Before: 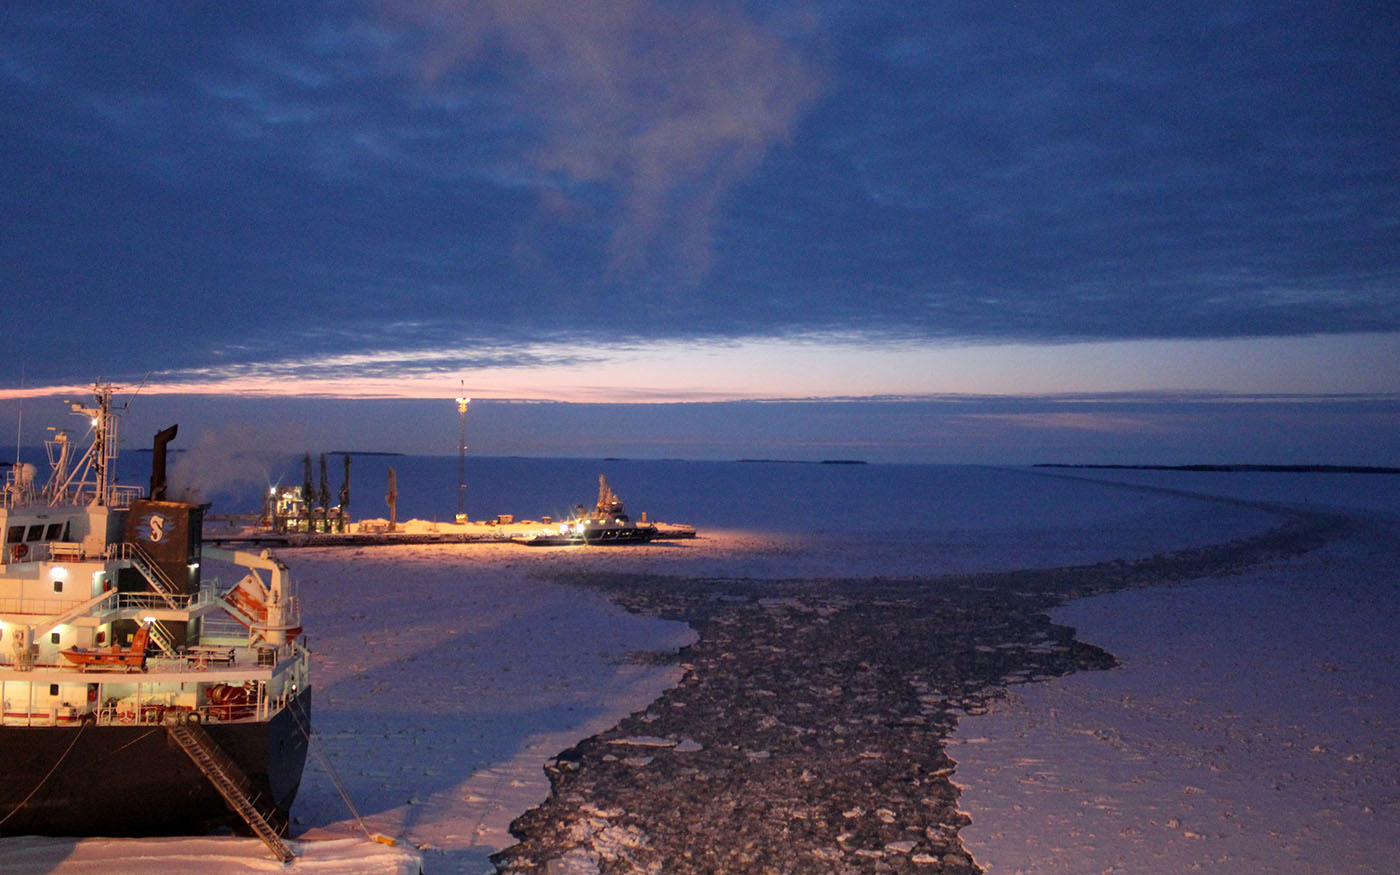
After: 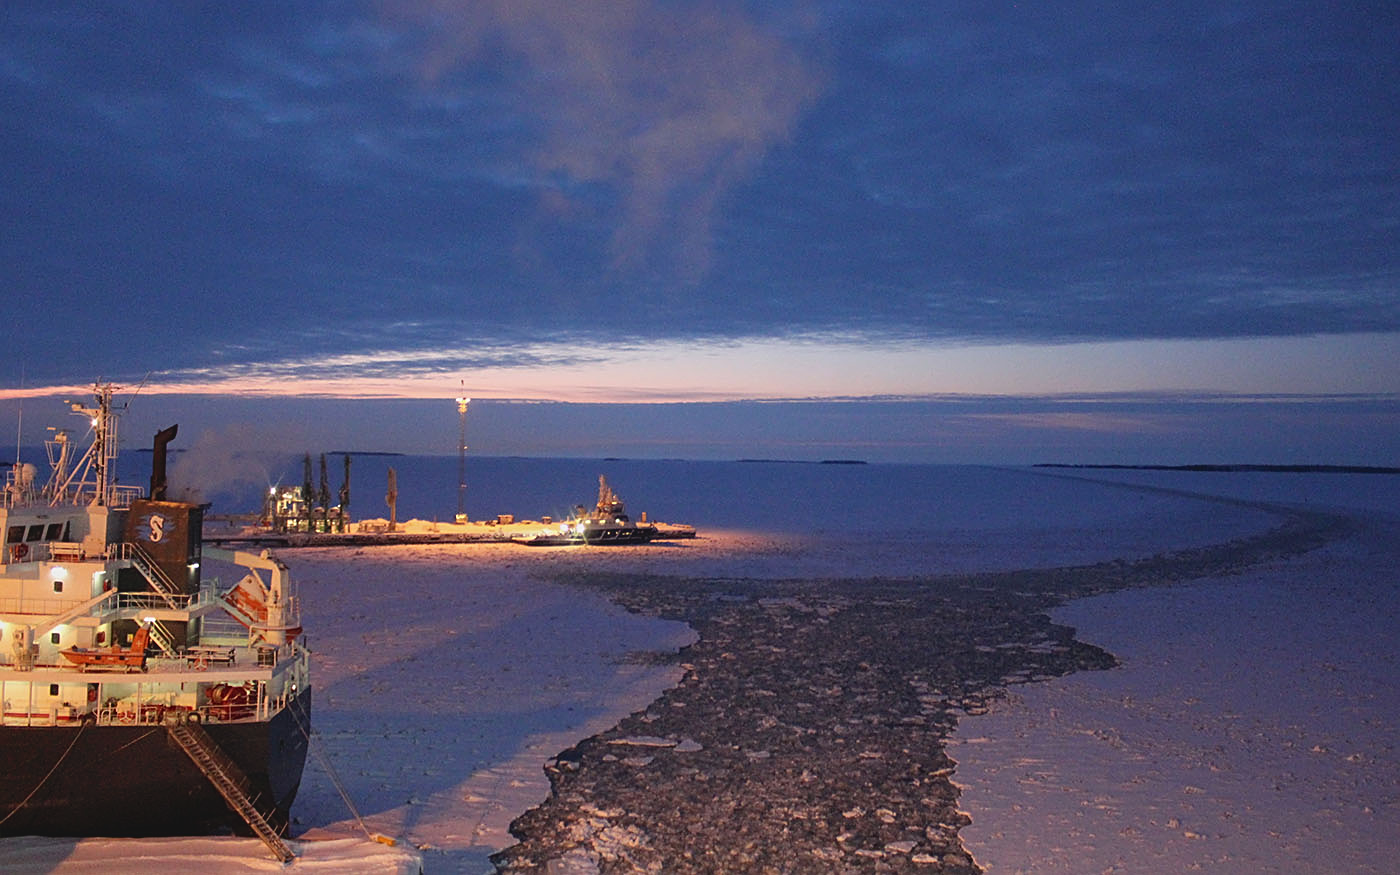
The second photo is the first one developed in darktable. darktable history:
color zones: curves: ch0 [(0.25, 0.5) (0.428, 0.473) (0.75, 0.5)]; ch1 [(0.243, 0.479) (0.398, 0.452) (0.75, 0.5)]
sharpen: on, module defaults
contrast brightness saturation: contrast -0.123
